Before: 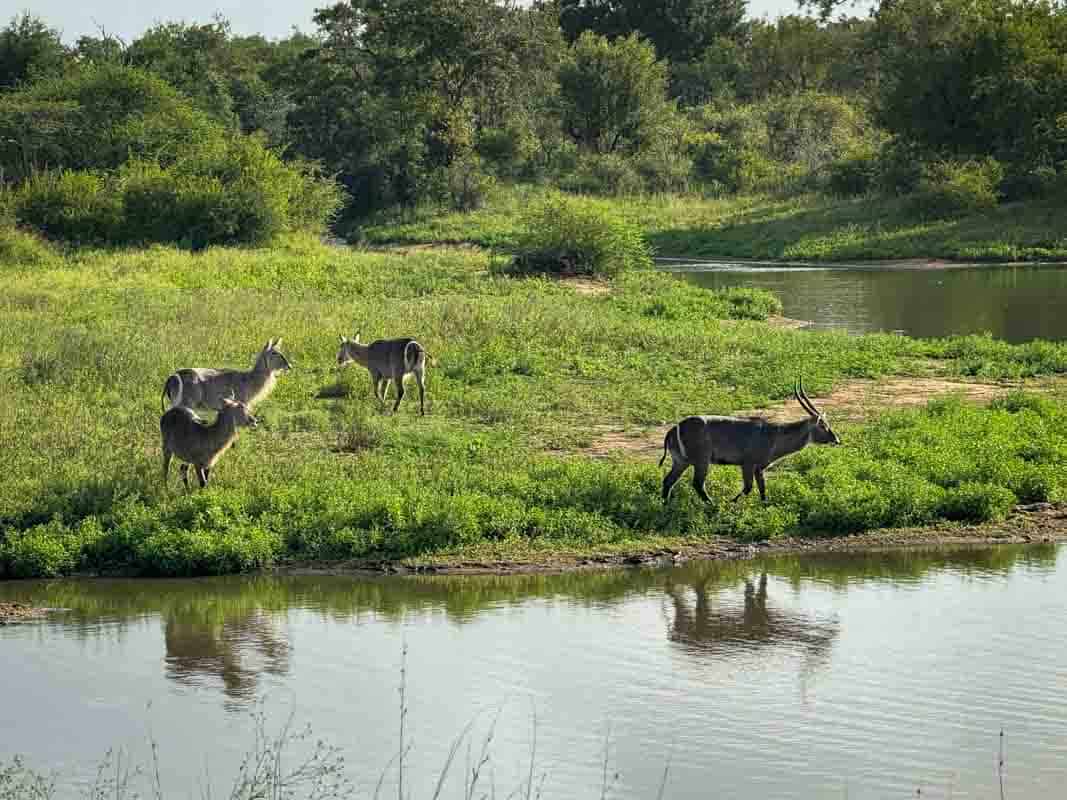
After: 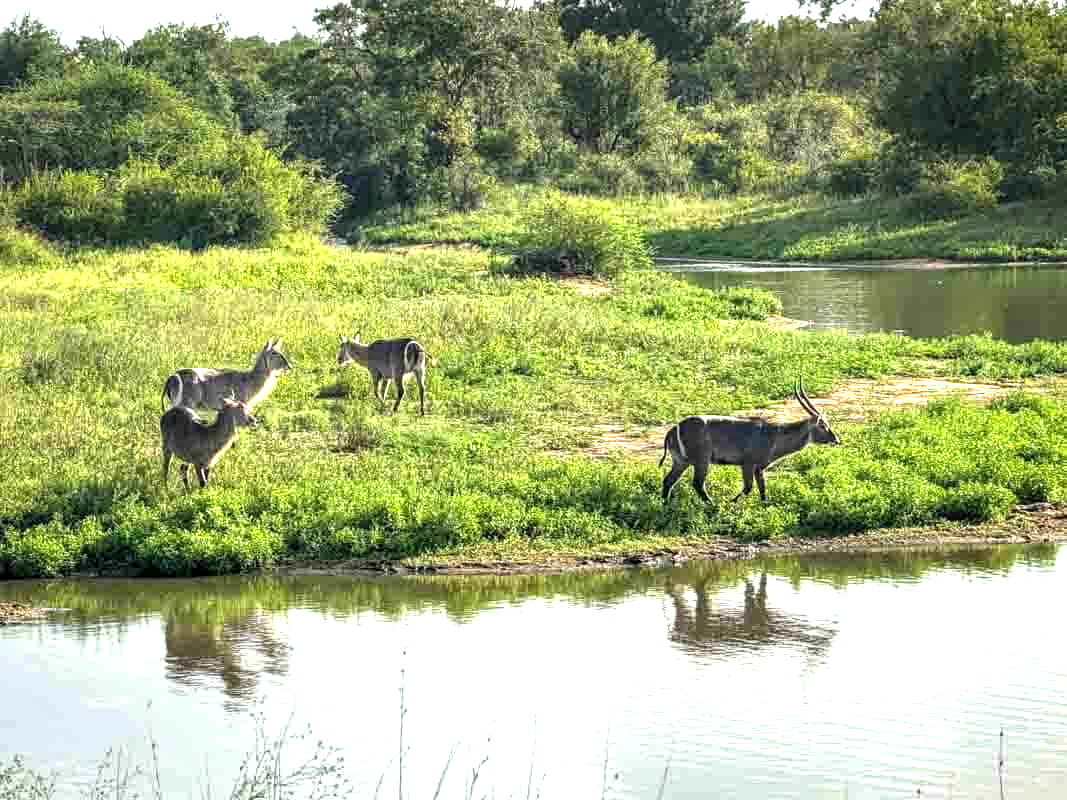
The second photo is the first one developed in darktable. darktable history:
exposure: black level correction 0, exposure 1 EV, compensate exposure bias true, compensate highlight preservation false
local contrast: detail 130%
